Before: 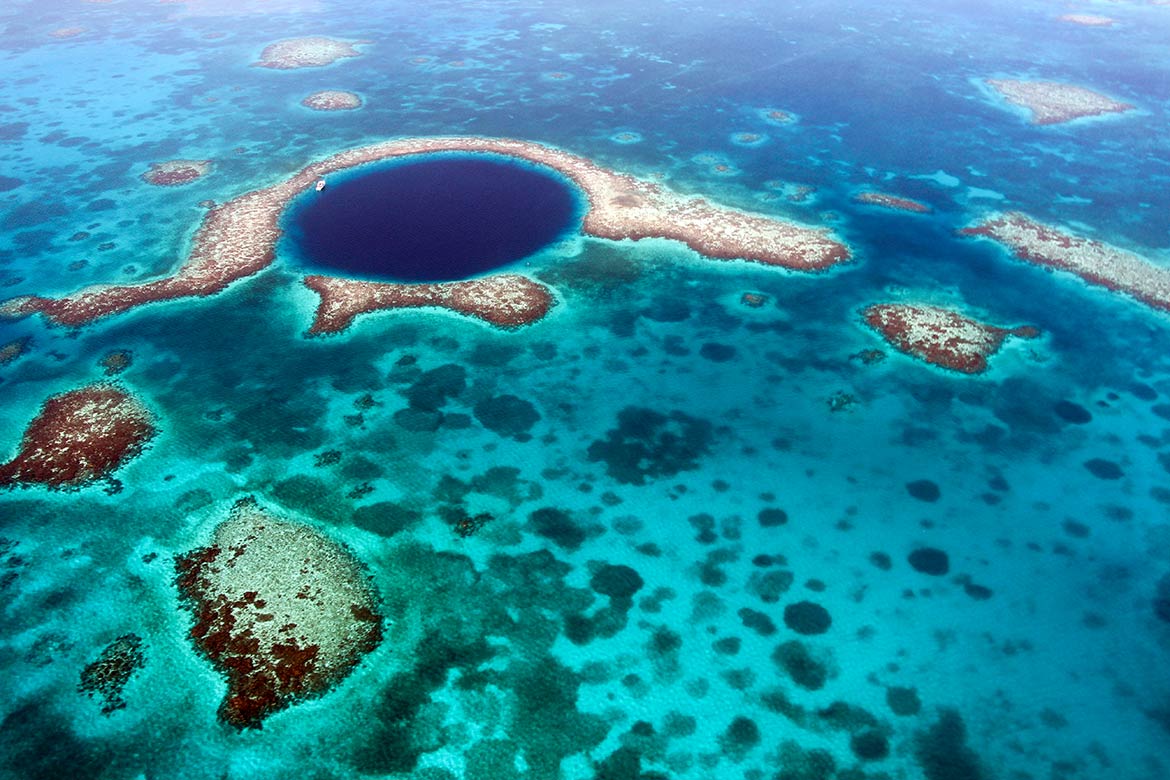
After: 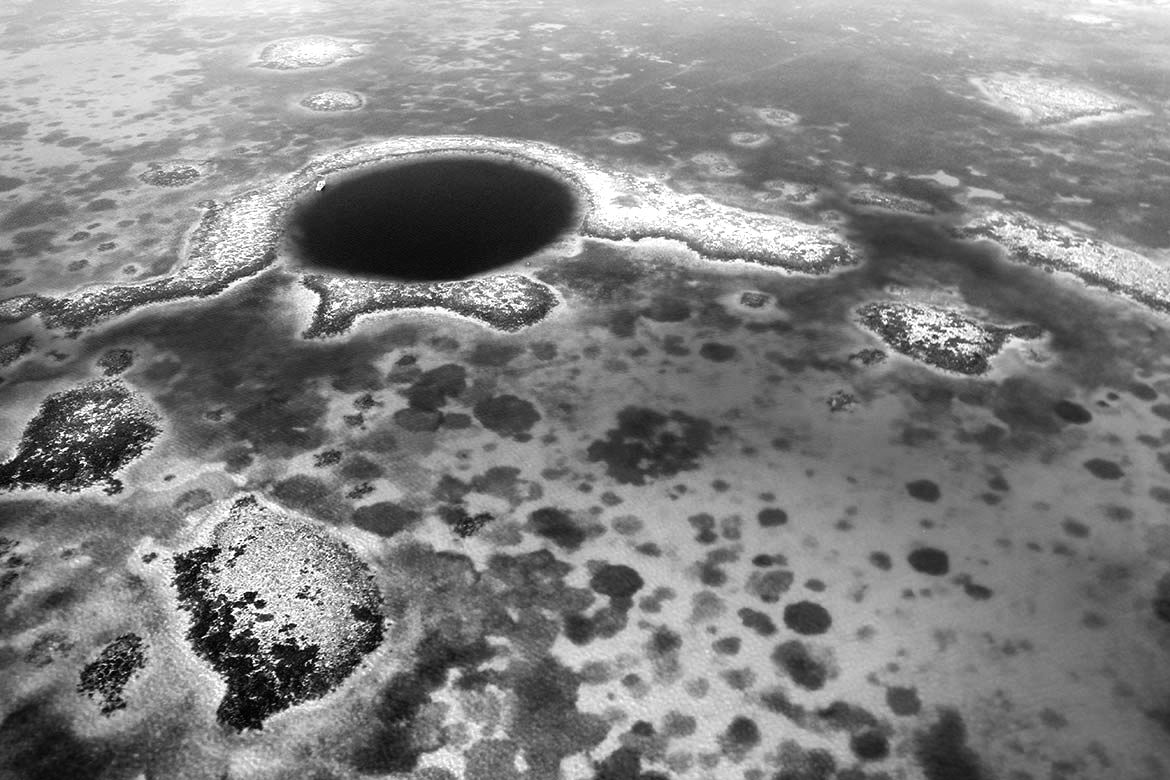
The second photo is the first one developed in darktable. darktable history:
color balance rgb: shadows lift › chroma 1%, shadows lift › hue 217.2°, power › hue 310.8°, highlights gain › chroma 2%, highlights gain › hue 44.4°, global offset › luminance 0.25%, global offset › hue 171.6°, perceptual saturation grading › global saturation 14.09%, perceptual saturation grading › highlights -30%, perceptual saturation grading › shadows 50.67%, global vibrance 25%, contrast 20%
monochrome: on, module defaults
